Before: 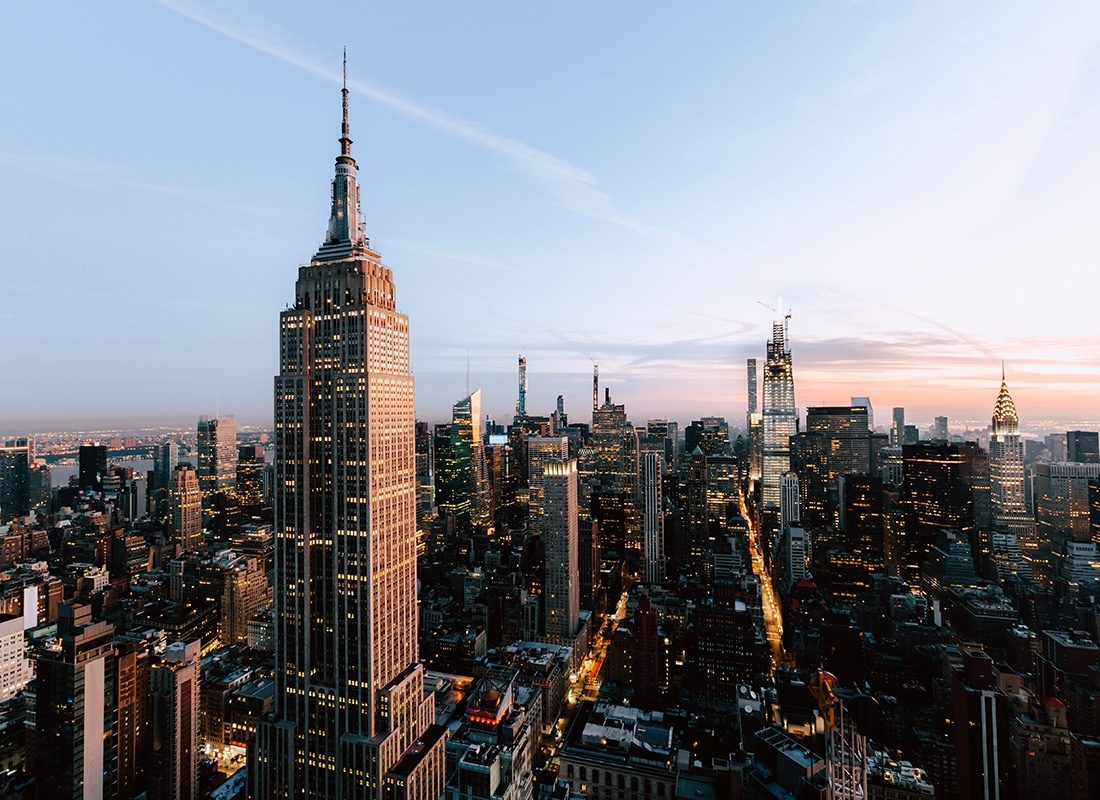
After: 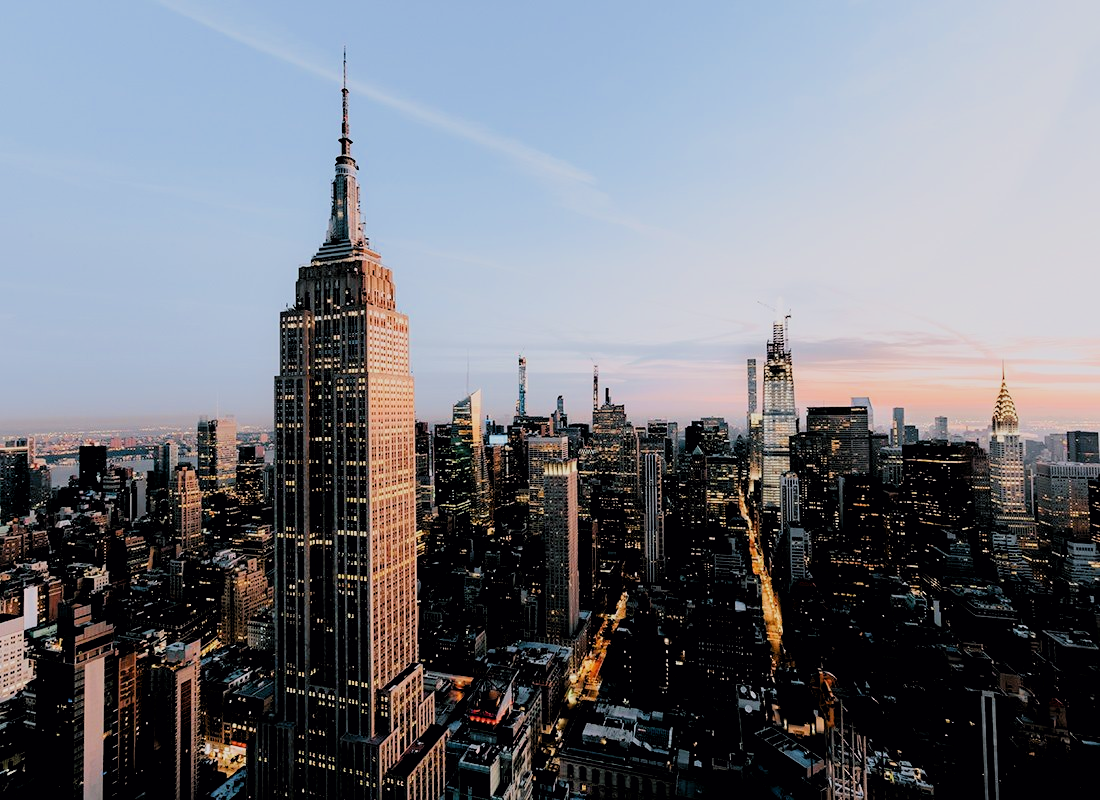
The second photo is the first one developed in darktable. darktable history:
filmic rgb: black relative exposure -7.48 EV, white relative exposure 4.83 EV, hardness 3.4, color science v6 (2022)
rgb levels: levels [[0.01, 0.419, 0.839], [0, 0.5, 1], [0, 0.5, 1]]
